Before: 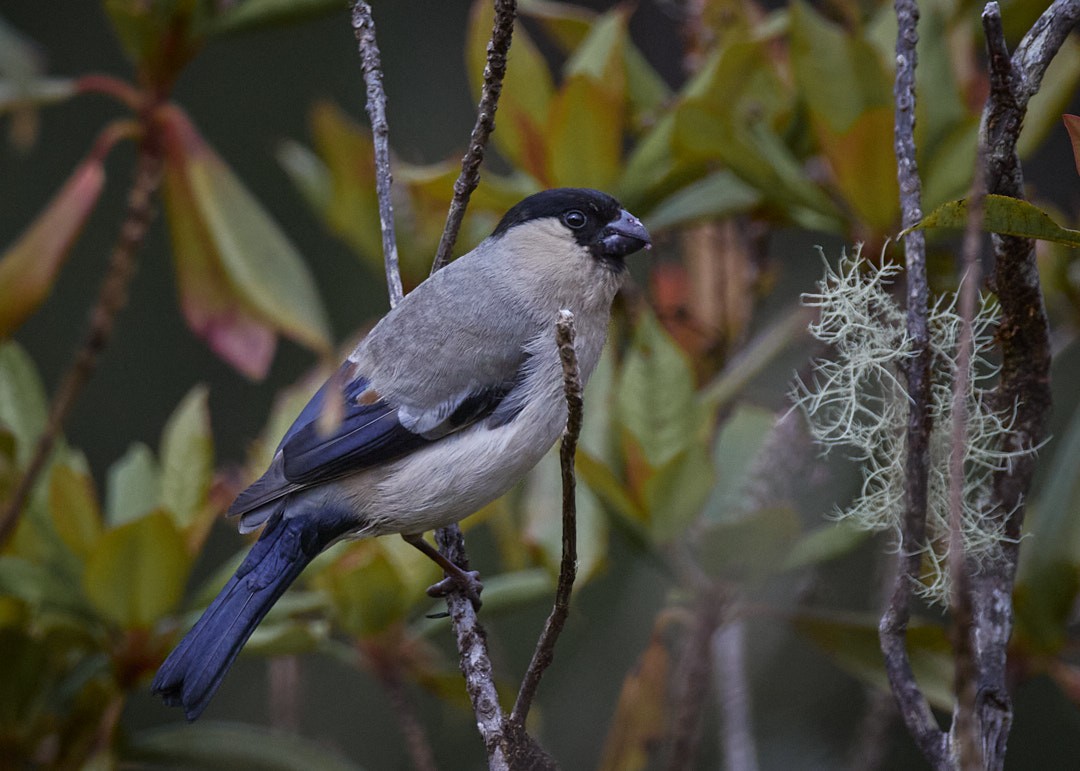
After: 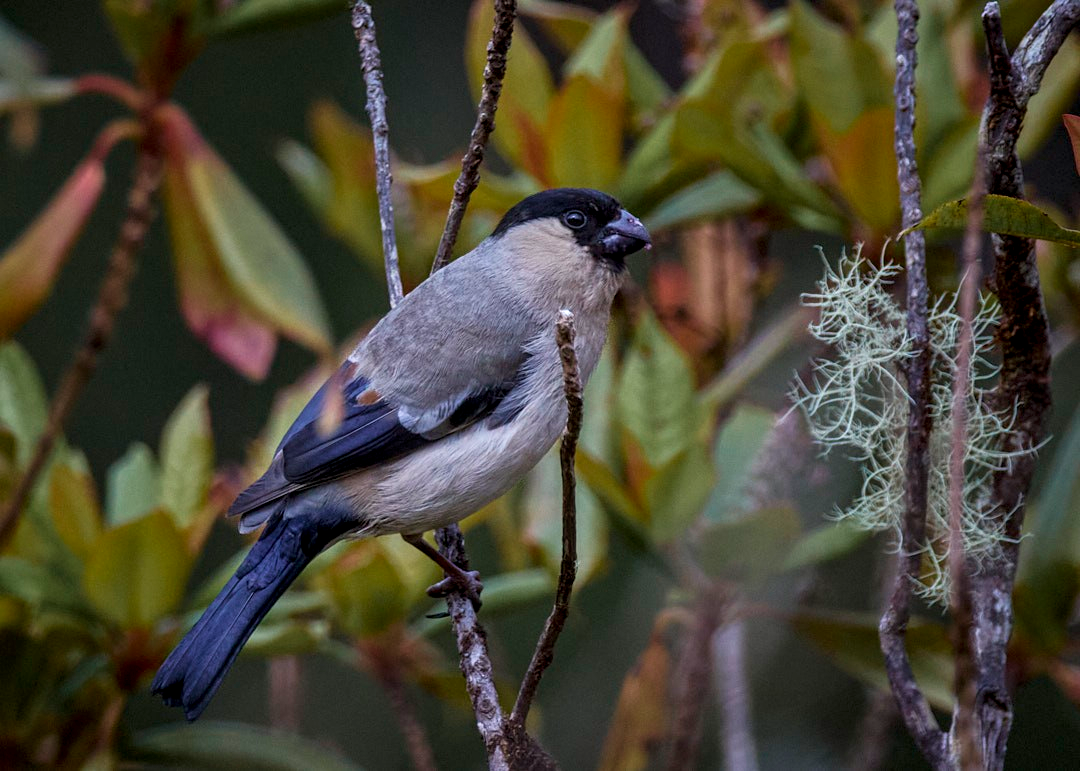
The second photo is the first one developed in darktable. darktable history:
local contrast: detail 130%
velvia: on, module defaults
